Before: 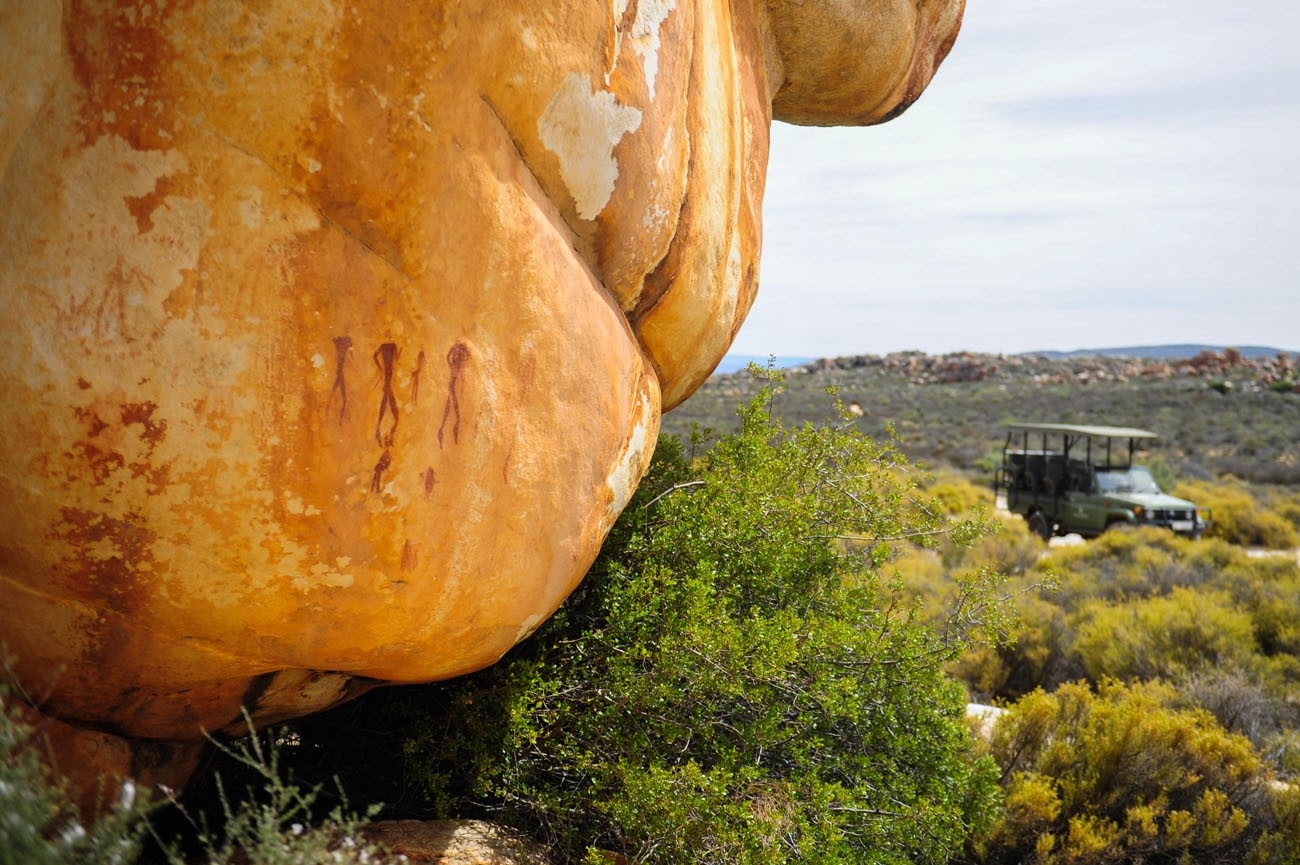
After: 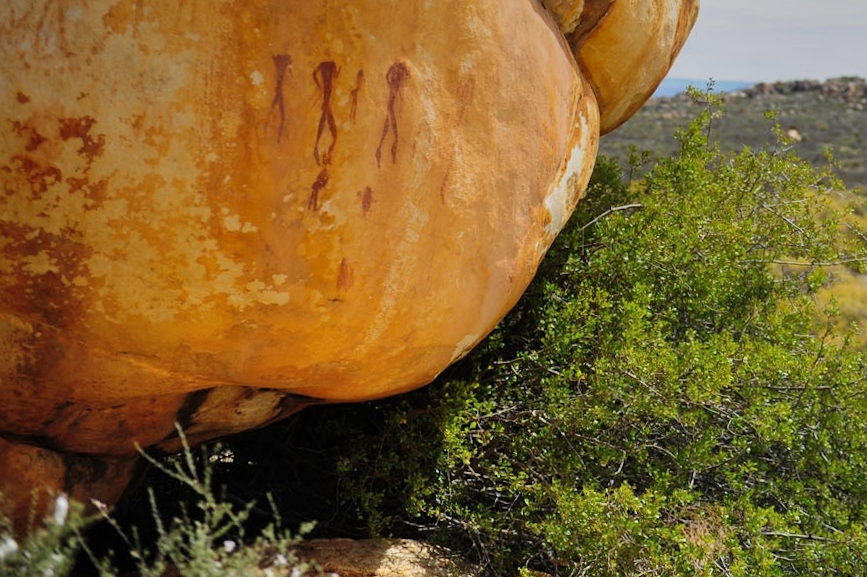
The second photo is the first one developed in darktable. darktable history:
crop and rotate: angle -0.82°, left 3.85%, top 31.828%, right 27.992%
shadows and highlights: low approximation 0.01, soften with gaussian
graduated density: on, module defaults
